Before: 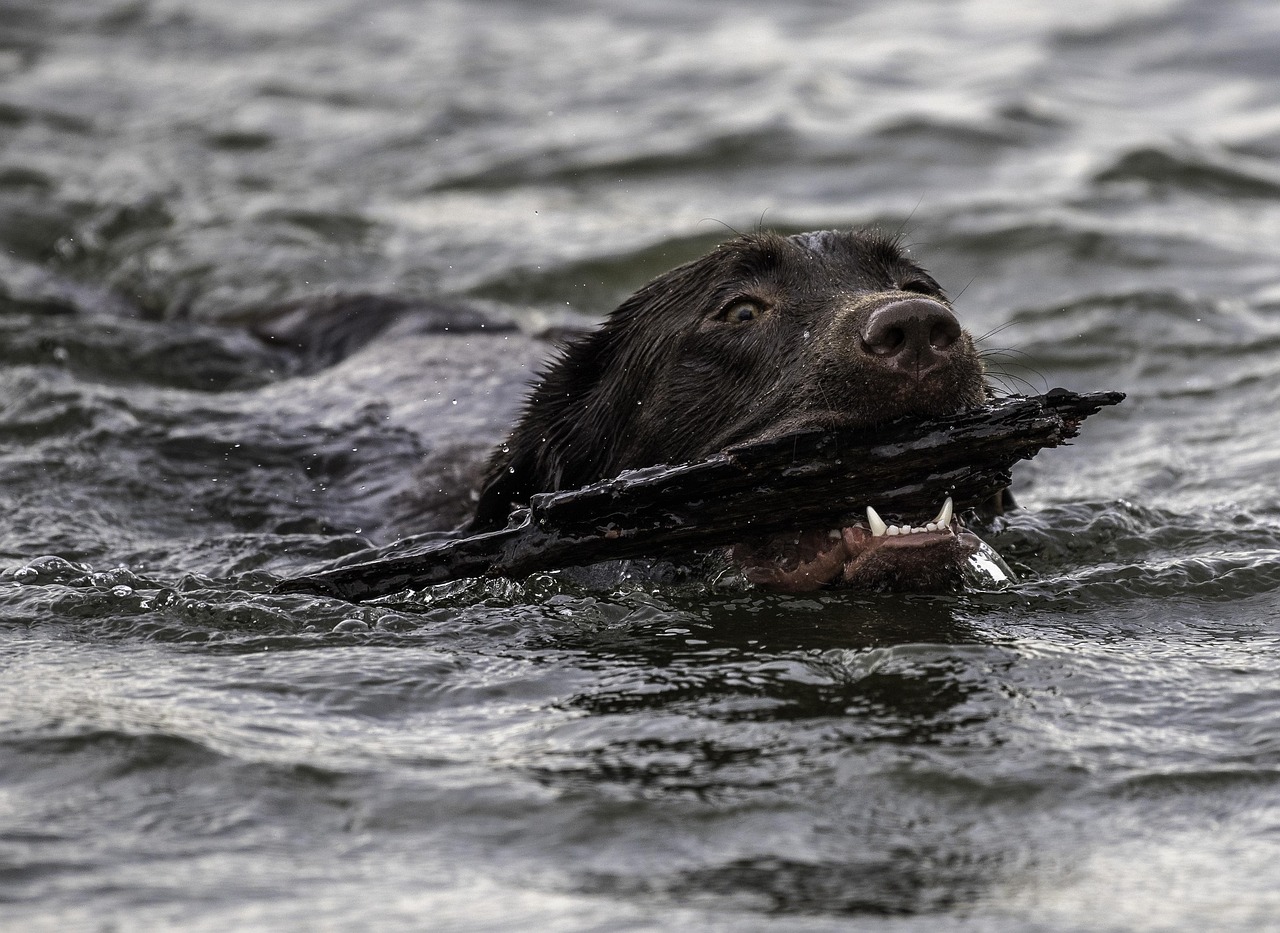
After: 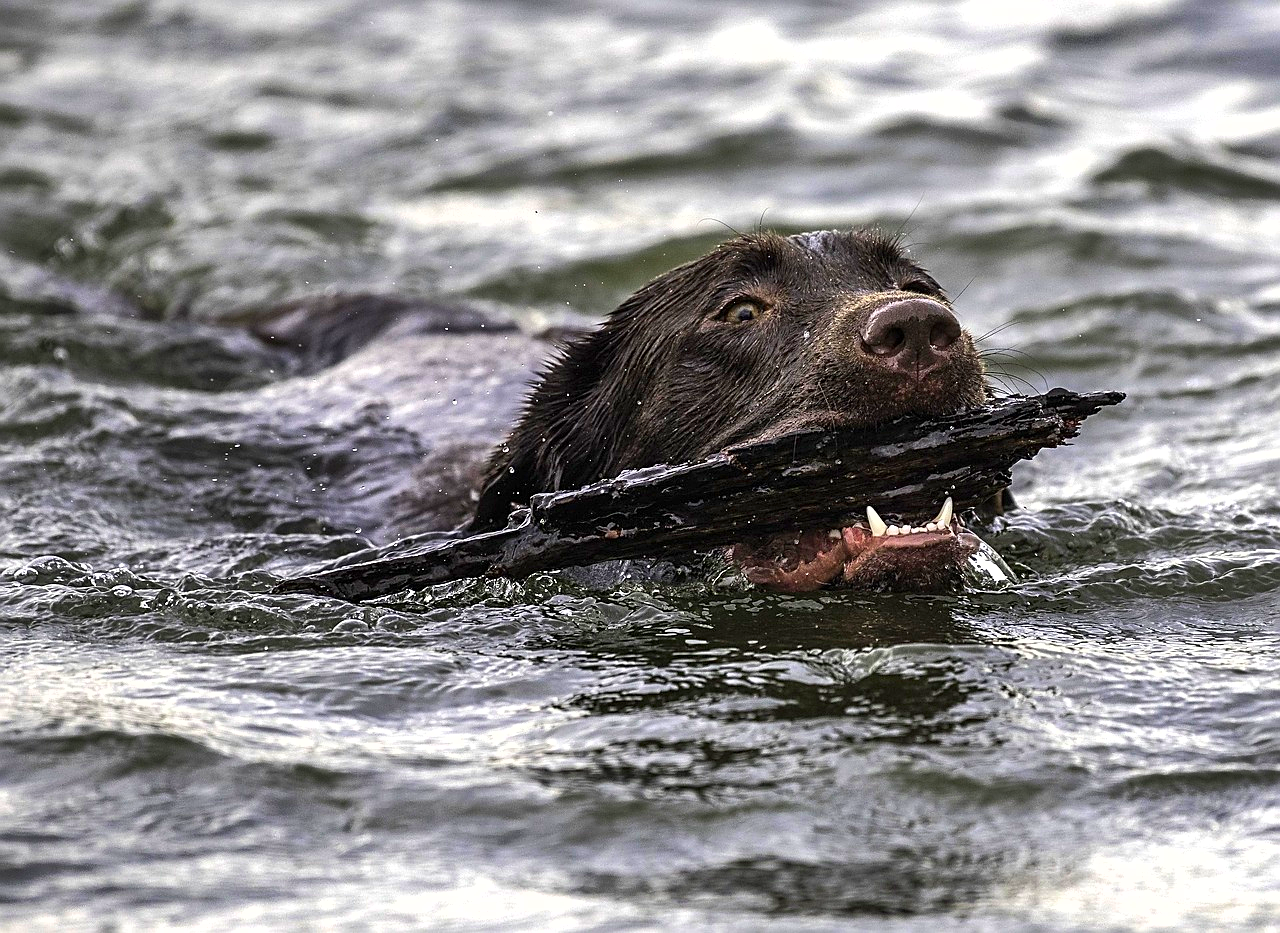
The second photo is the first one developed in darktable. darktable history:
exposure: black level correction 0, exposure 0.7 EV, compensate exposure bias true, compensate highlight preservation false
shadows and highlights: low approximation 0.01, soften with gaussian
color contrast: green-magenta contrast 1.69, blue-yellow contrast 1.49
sharpen: on, module defaults
